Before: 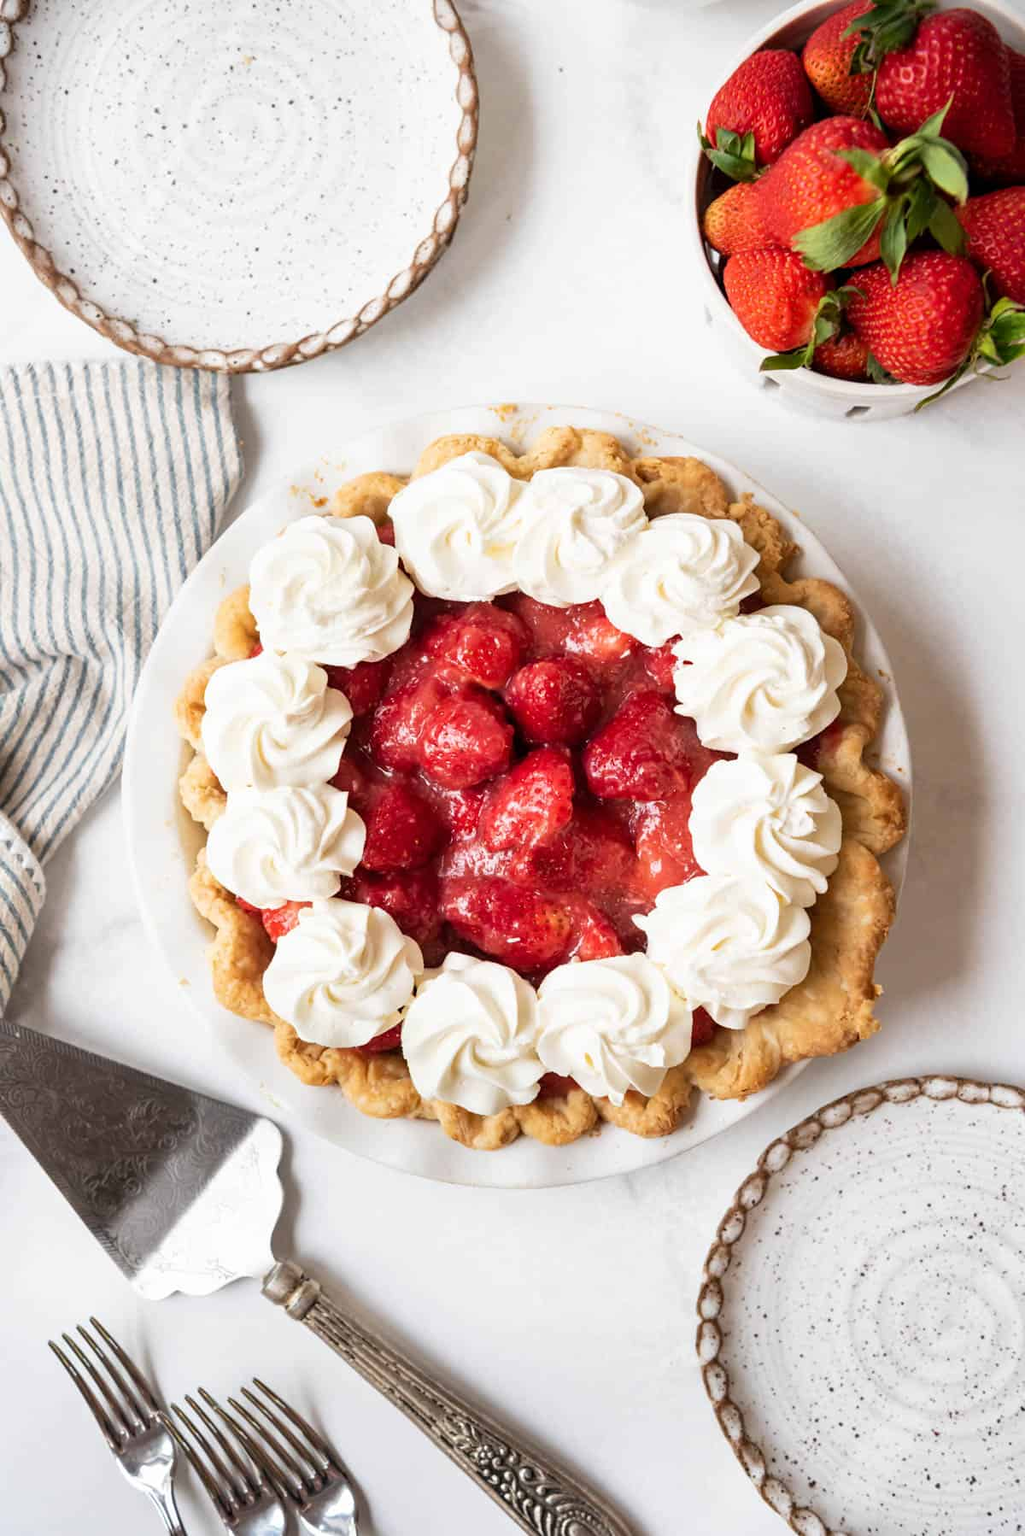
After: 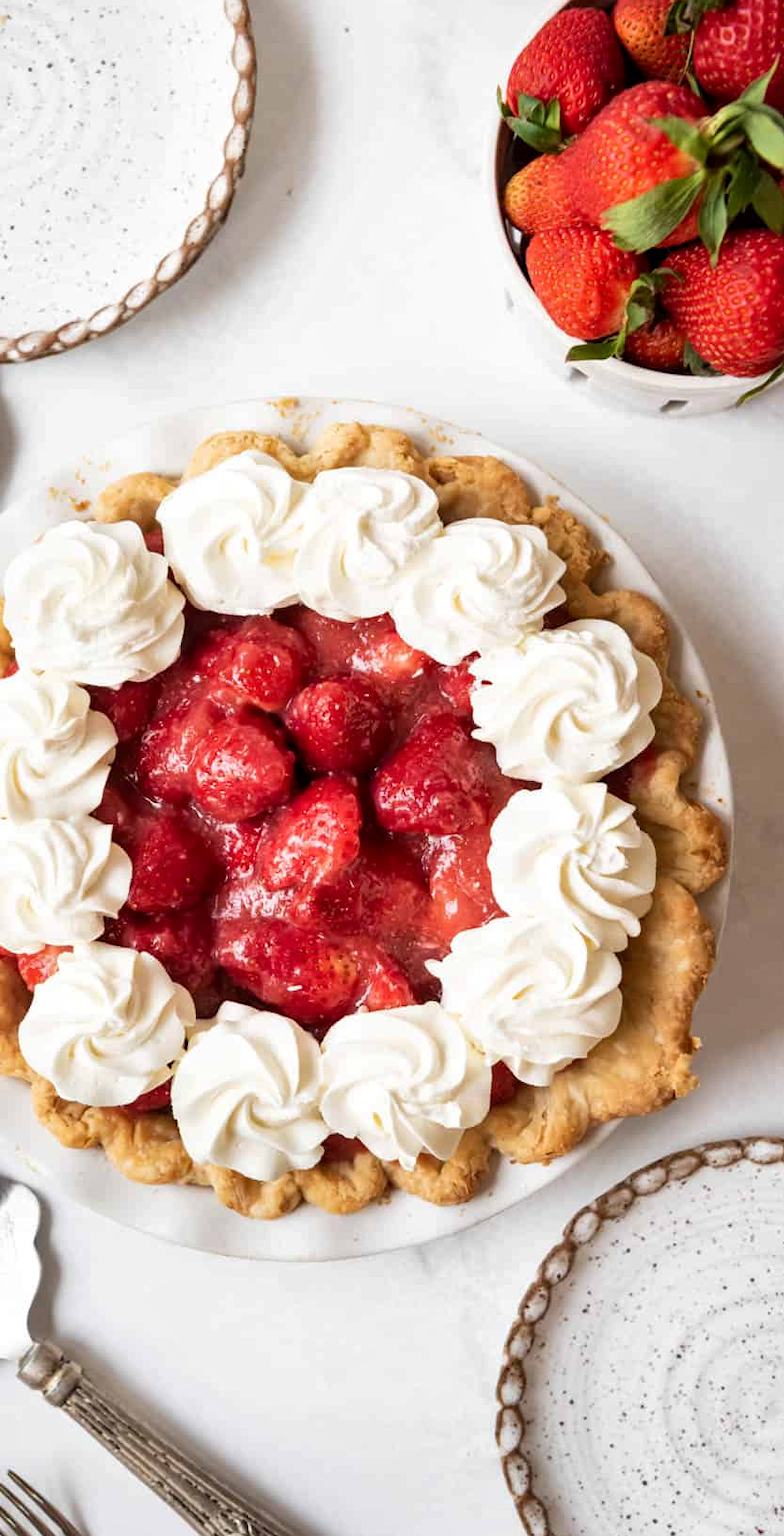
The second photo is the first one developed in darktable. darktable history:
local contrast: mode bilateral grid, contrast 20, coarseness 50, detail 120%, midtone range 0.2
crop and rotate: left 24.034%, top 2.838%, right 6.406%, bottom 6.299%
